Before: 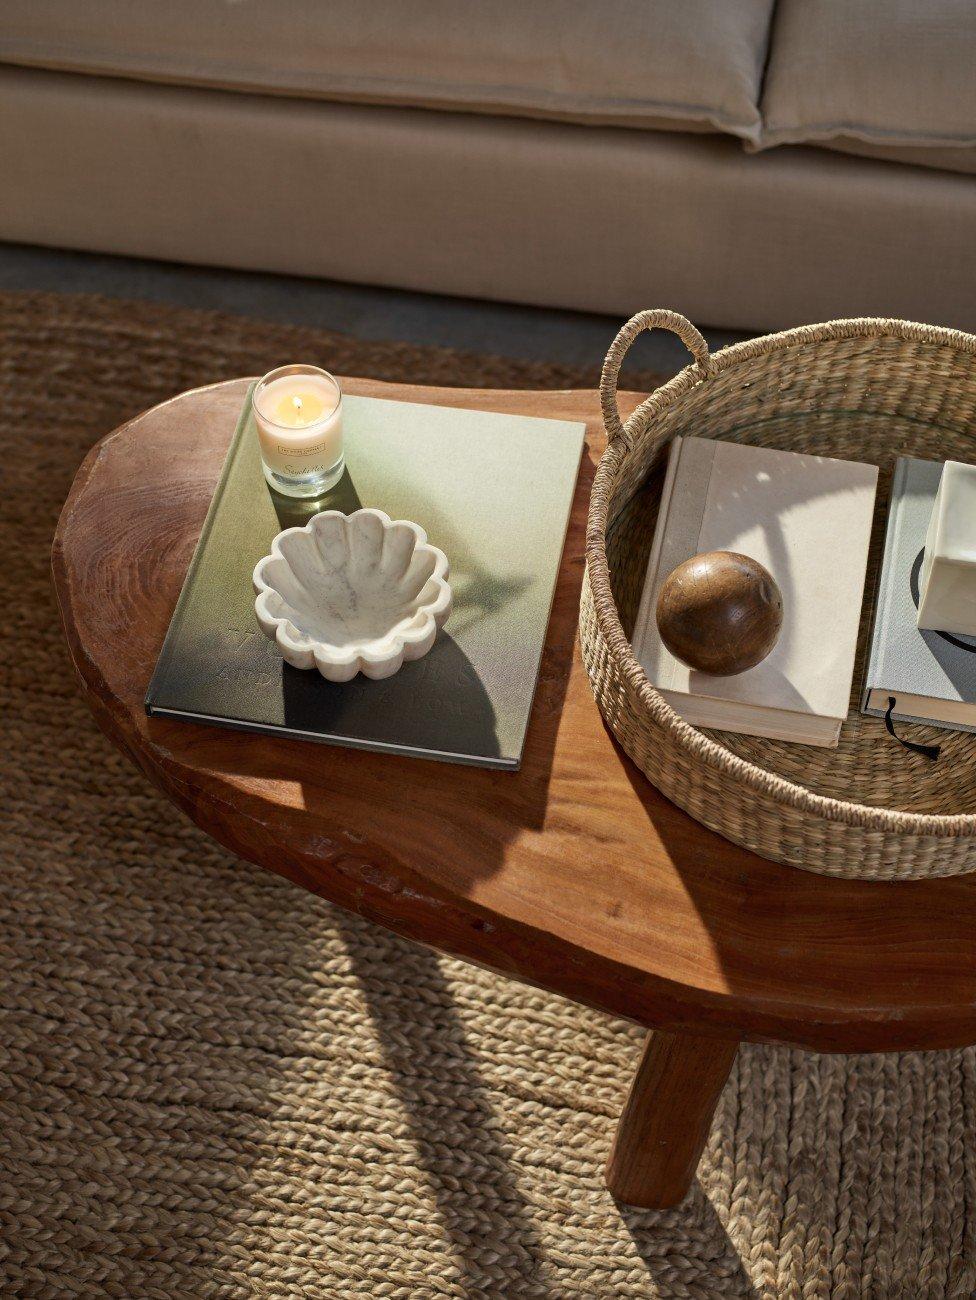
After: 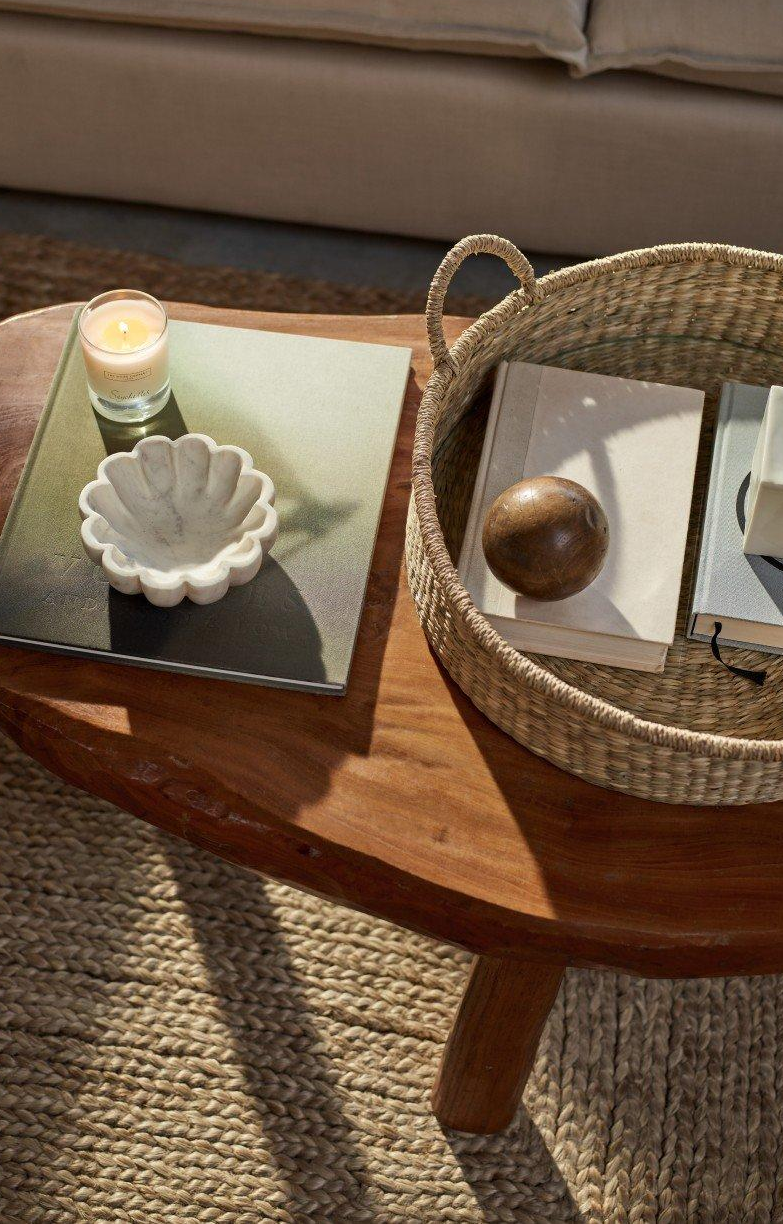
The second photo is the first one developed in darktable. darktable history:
crop and rotate: left 17.911%, top 5.77%, right 1.832%
